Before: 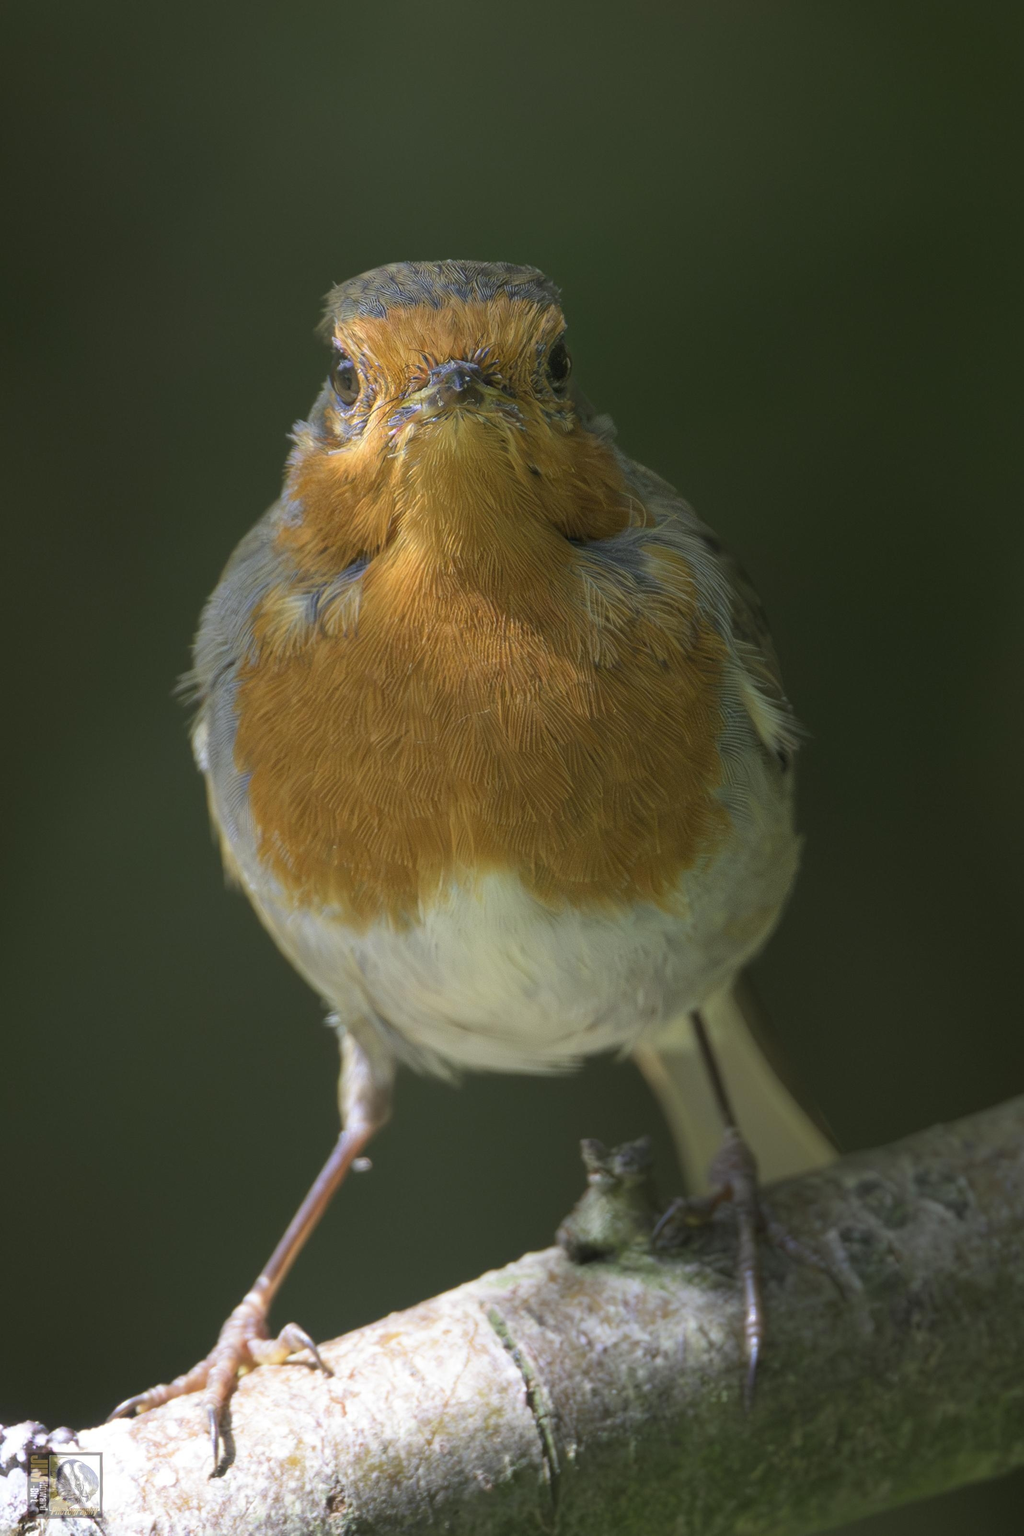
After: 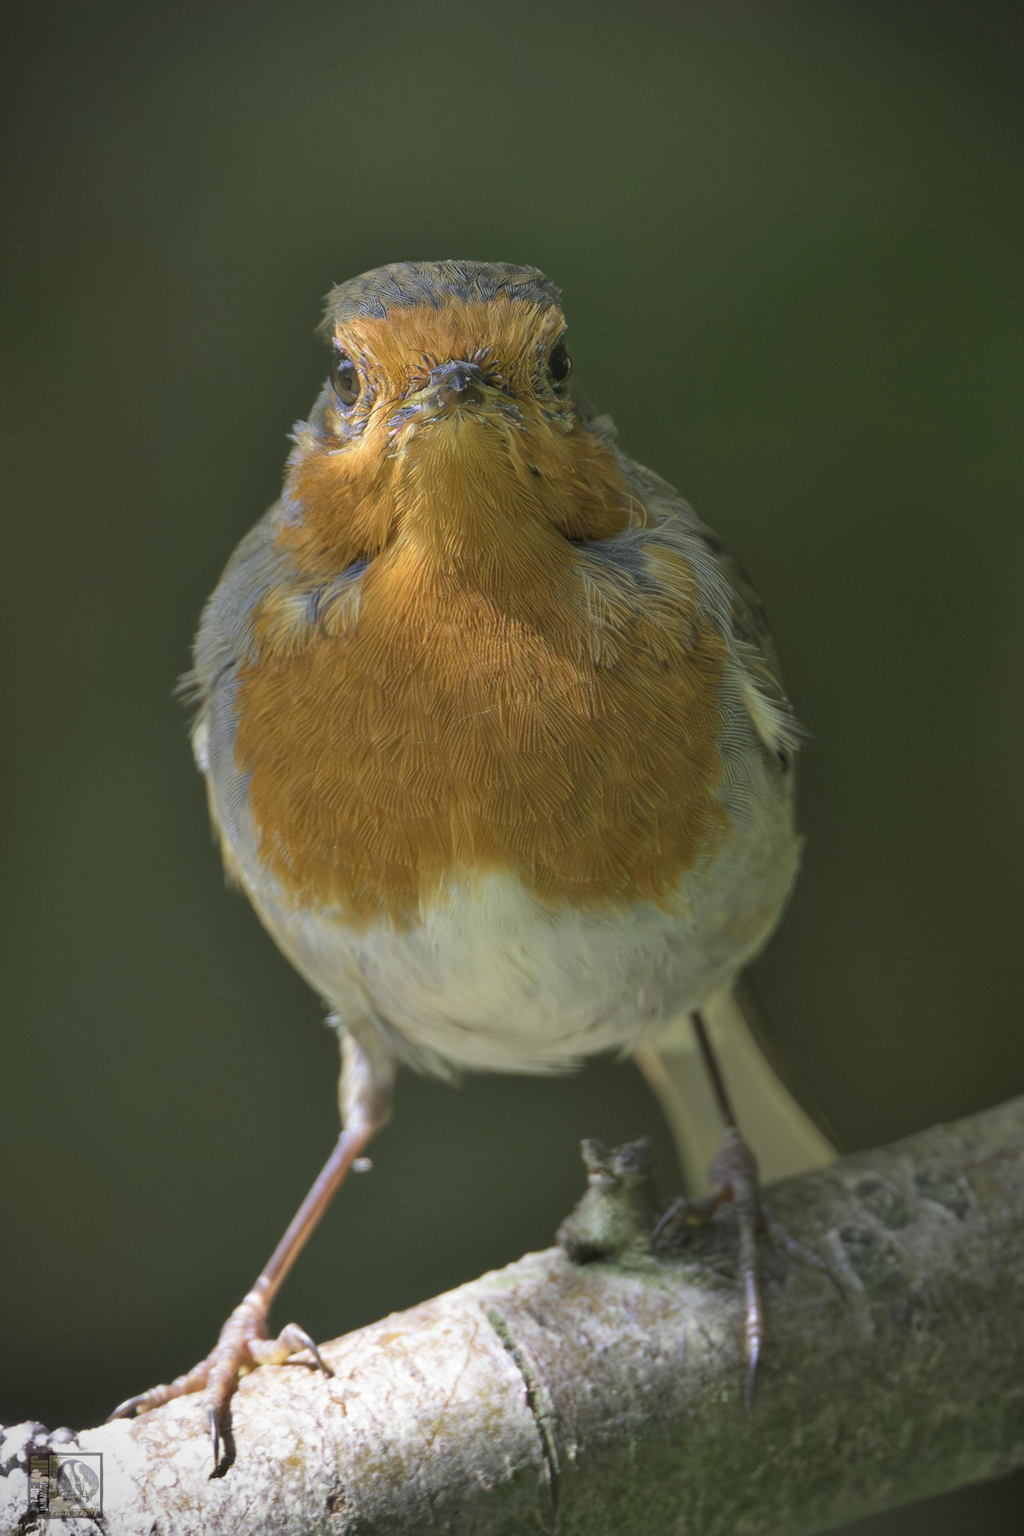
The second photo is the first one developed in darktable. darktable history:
vignetting: dithering 8-bit output
shadows and highlights: soften with gaussian
